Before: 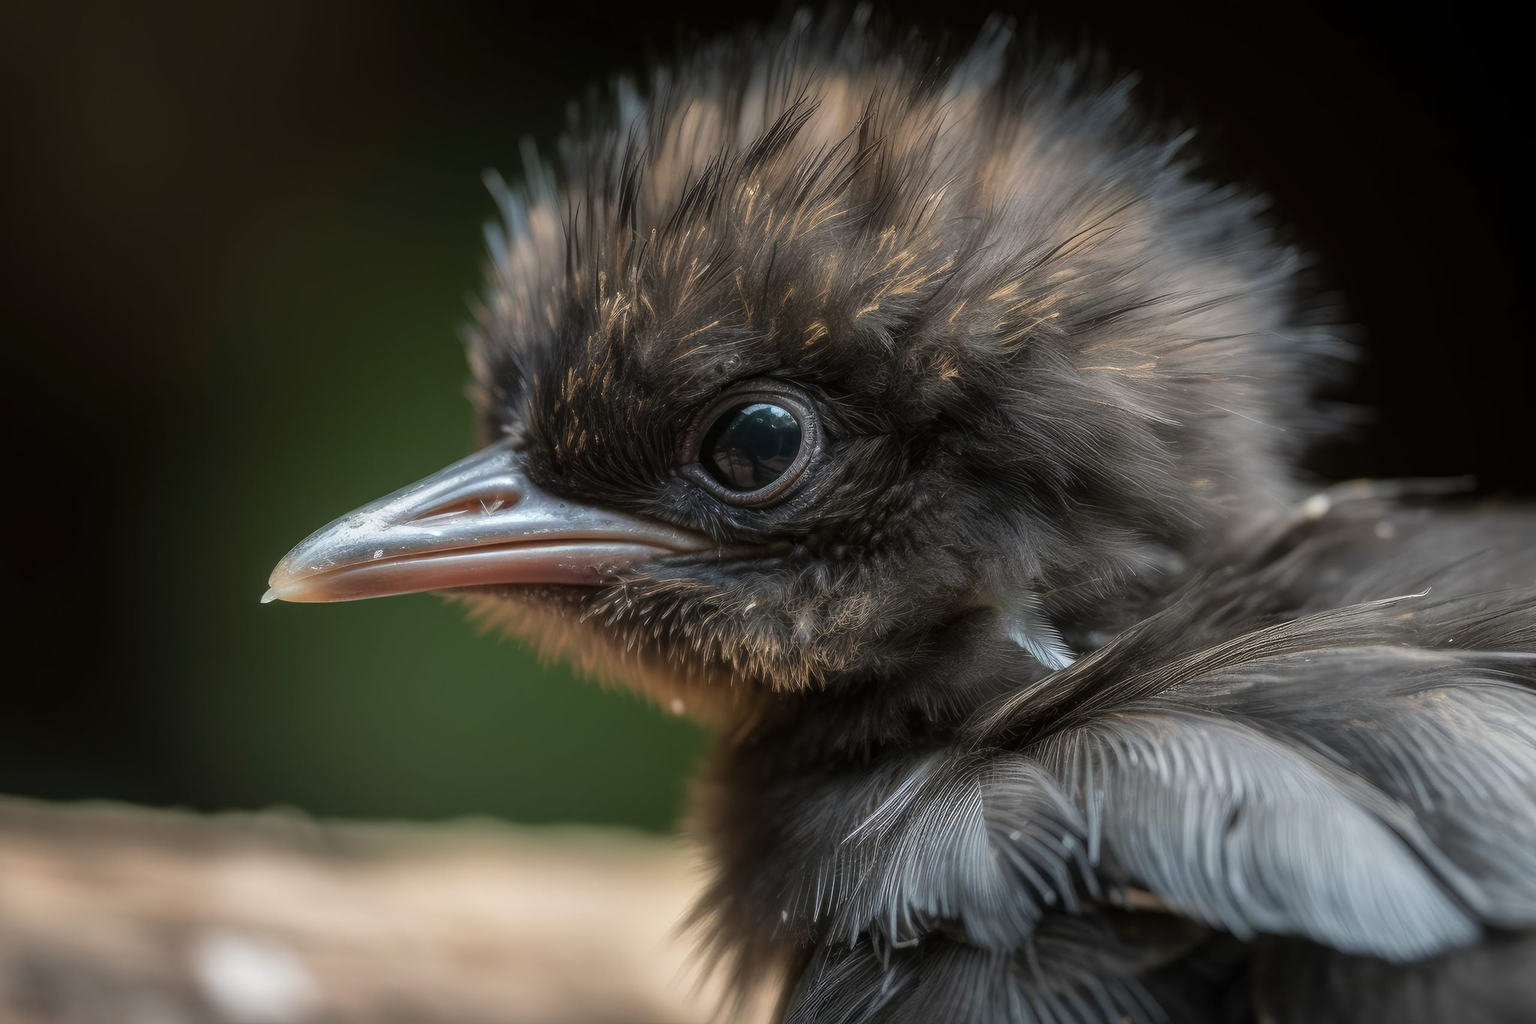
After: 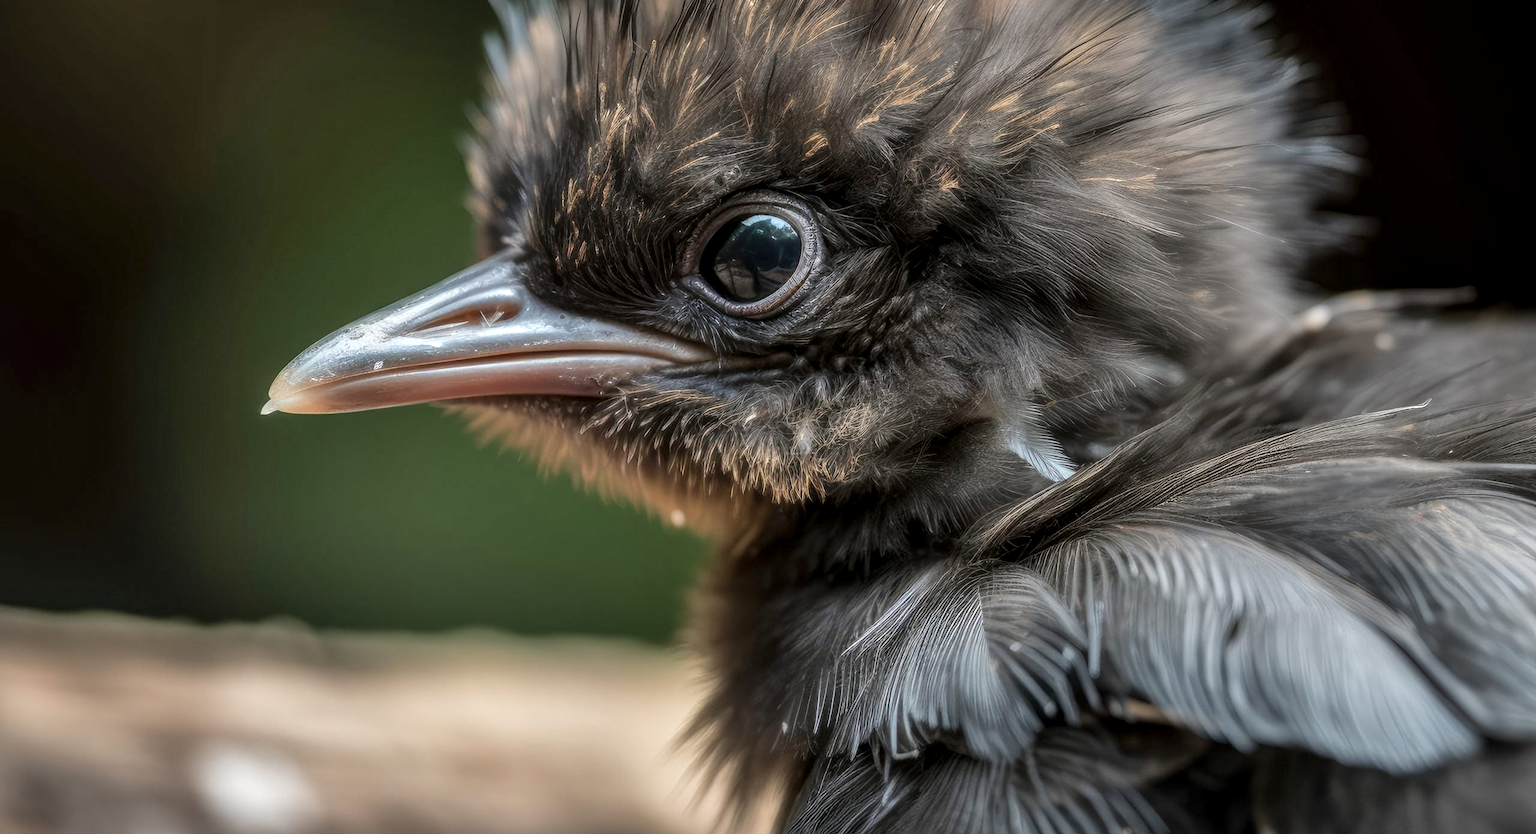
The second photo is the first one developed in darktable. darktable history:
local contrast: detail 130%
shadows and highlights: soften with gaussian
crop and rotate: top 18.507%
